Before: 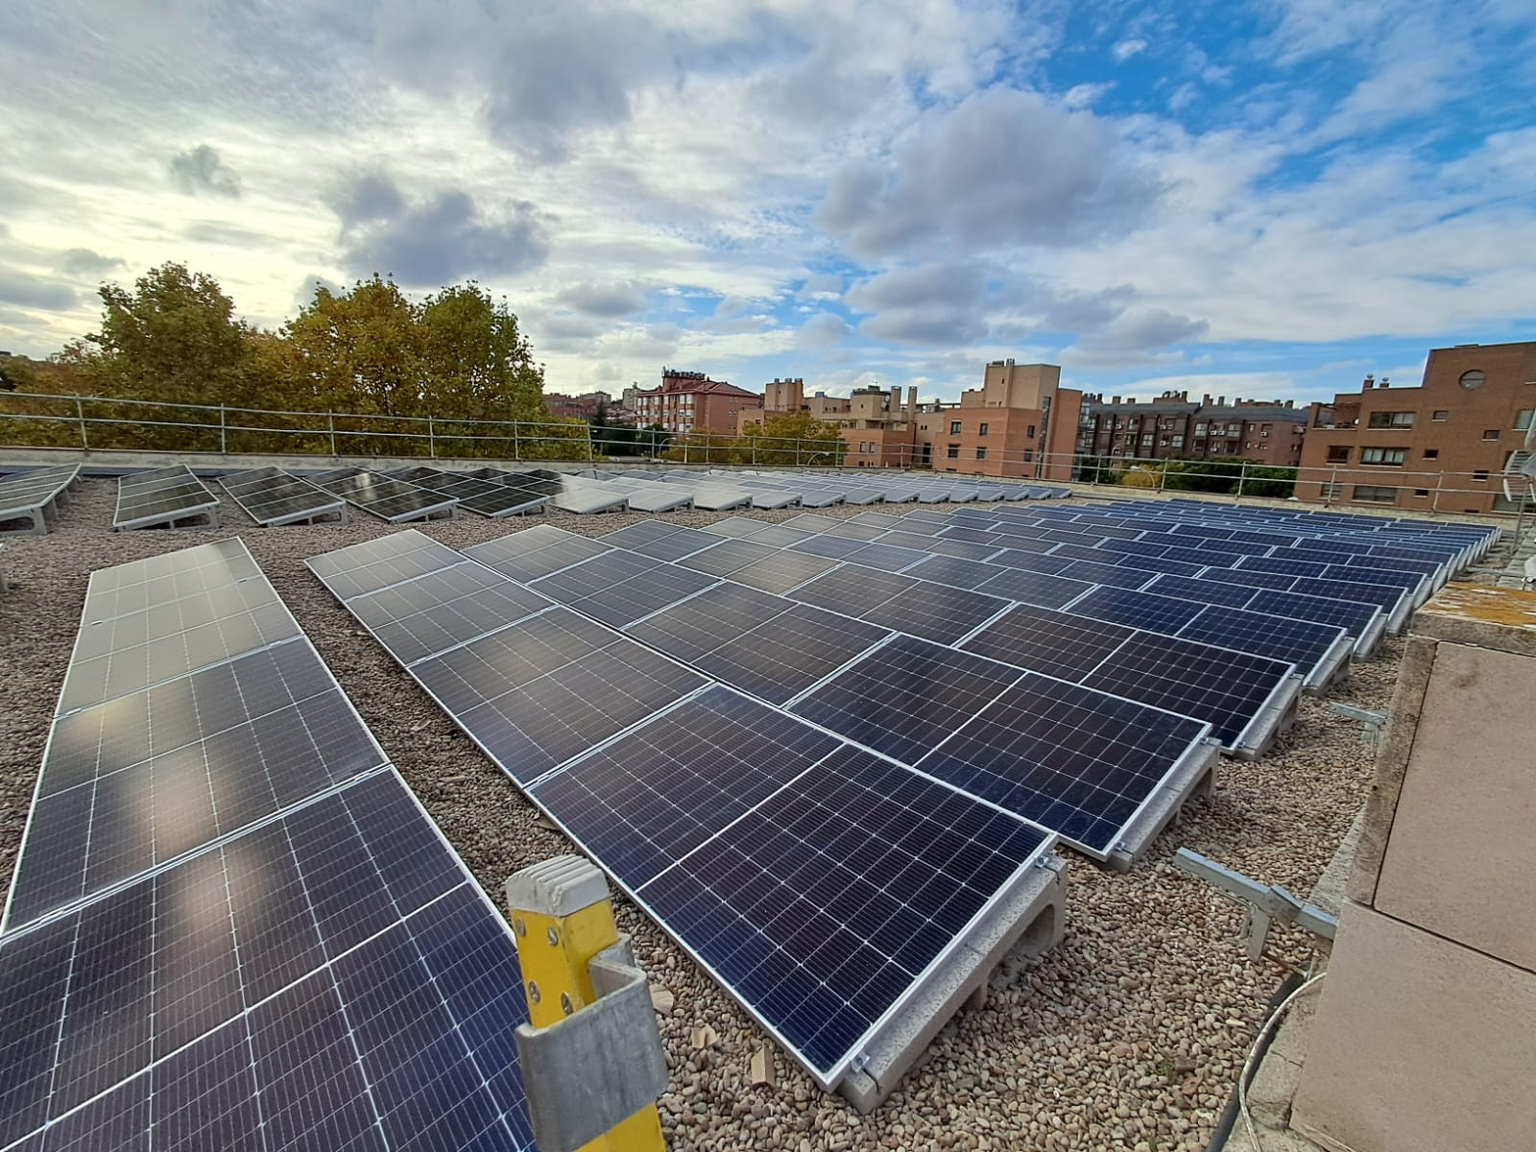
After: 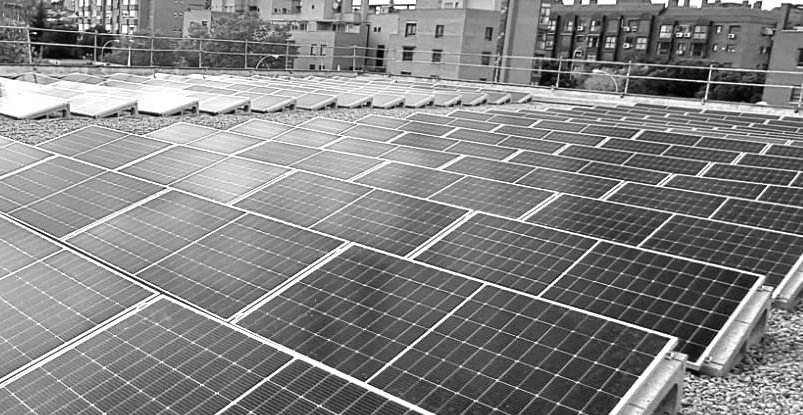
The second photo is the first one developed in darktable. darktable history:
monochrome: size 1
crop: left 36.607%, top 34.735%, right 13.146%, bottom 30.611%
exposure: black level correction 0, exposure 1.2 EV, compensate exposure bias true, compensate highlight preservation false
